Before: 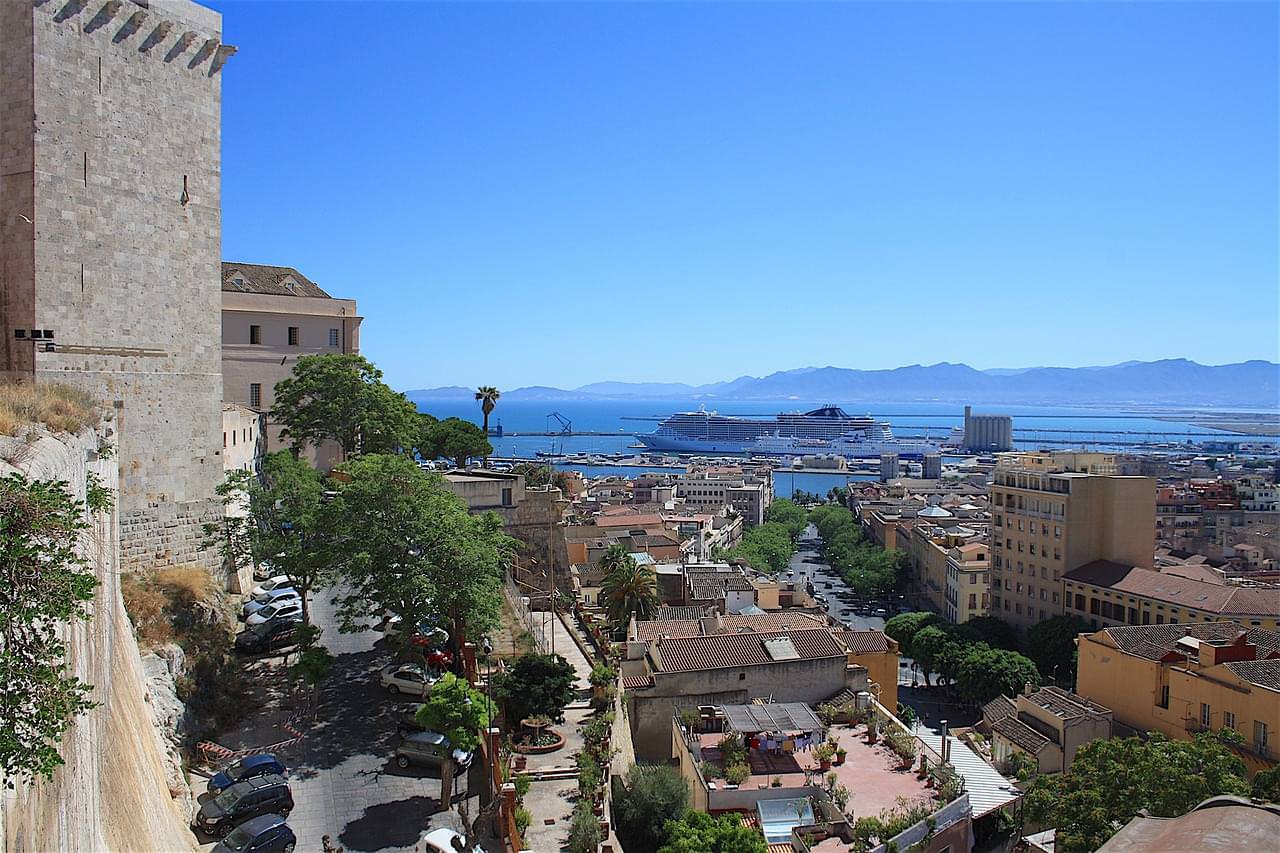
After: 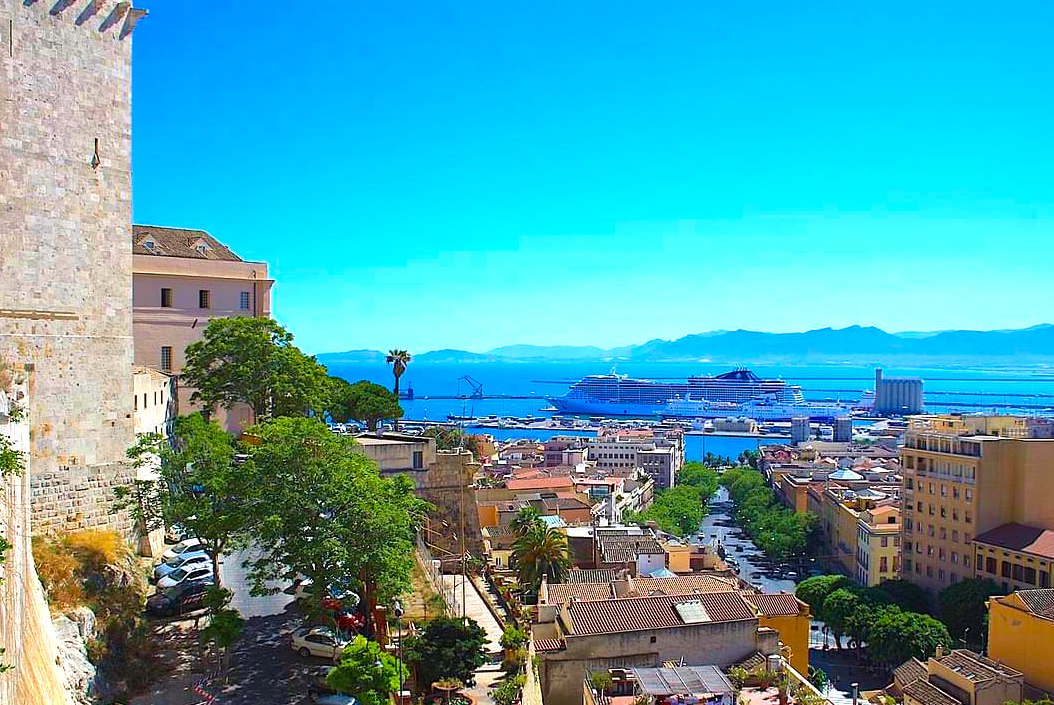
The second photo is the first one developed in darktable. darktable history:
color balance rgb: power › luminance 3.509%, power › hue 228.88°, linear chroma grading › global chroma 8.731%, perceptual saturation grading › global saturation 18.653%, perceptual brilliance grading › global brilliance 18.789%, global vibrance 50.846%
velvia: on, module defaults
crop and rotate: left 7.022%, top 4.365%, right 10.616%, bottom 12.954%
tone equalizer: smoothing diameter 24.87%, edges refinement/feathering 9.06, preserve details guided filter
